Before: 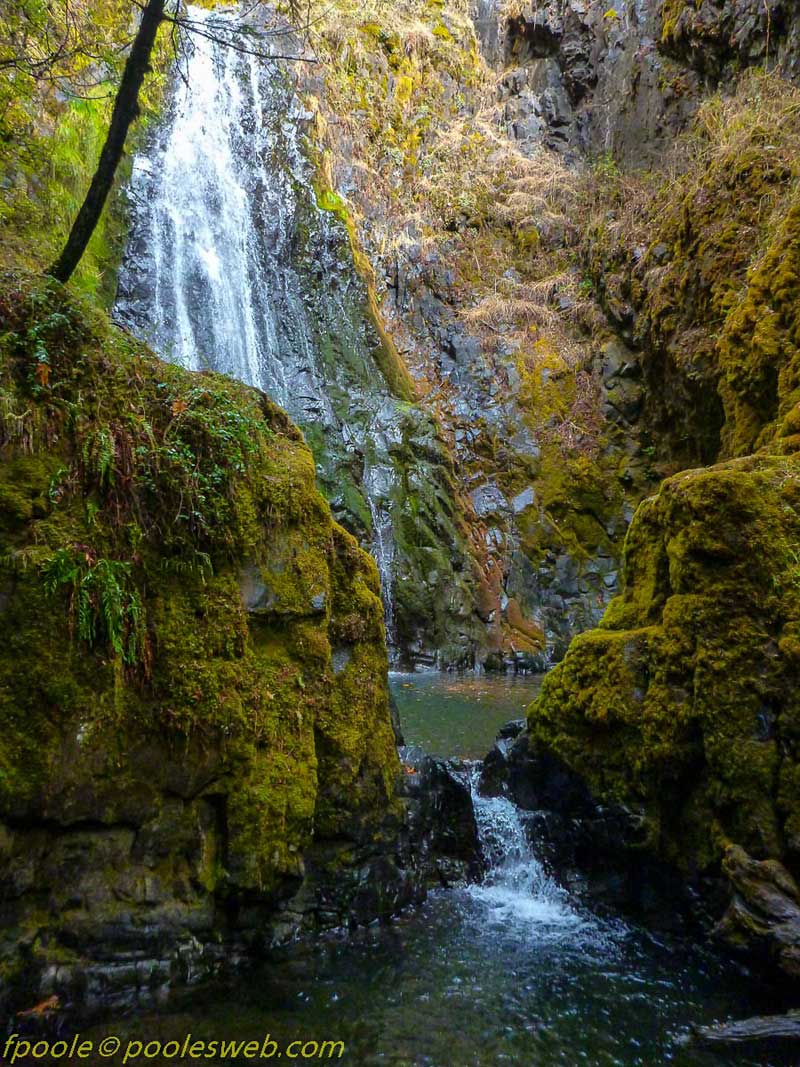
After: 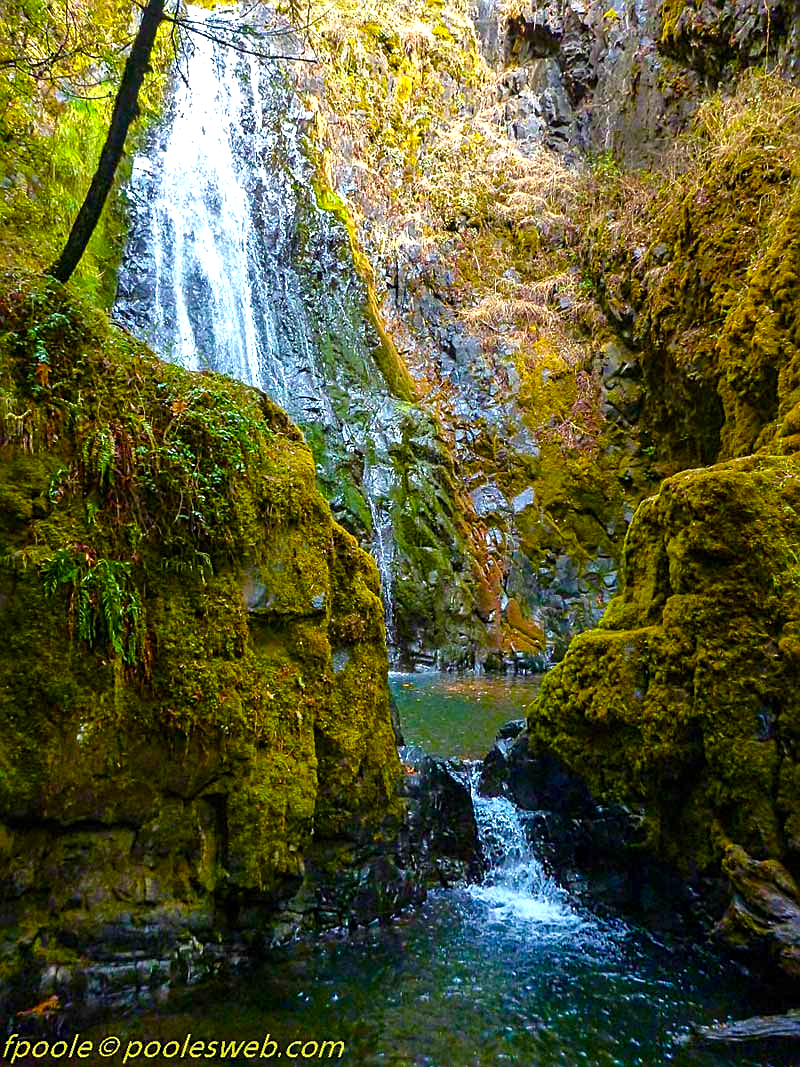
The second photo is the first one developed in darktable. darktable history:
color balance rgb: linear chroma grading › shadows -2.2%, linear chroma grading › highlights -15%, linear chroma grading › global chroma -10%, linear chroma grading › mid-tones -10%, perceptual saturation grading › global saturation 45%, perceptual saturation grading › highlights -50%, perceptual saturation grading › shadows 30%, perceptual brilliance grading › global brilliance 18%, global vibrance 45%
sharpen: on, module defaults
